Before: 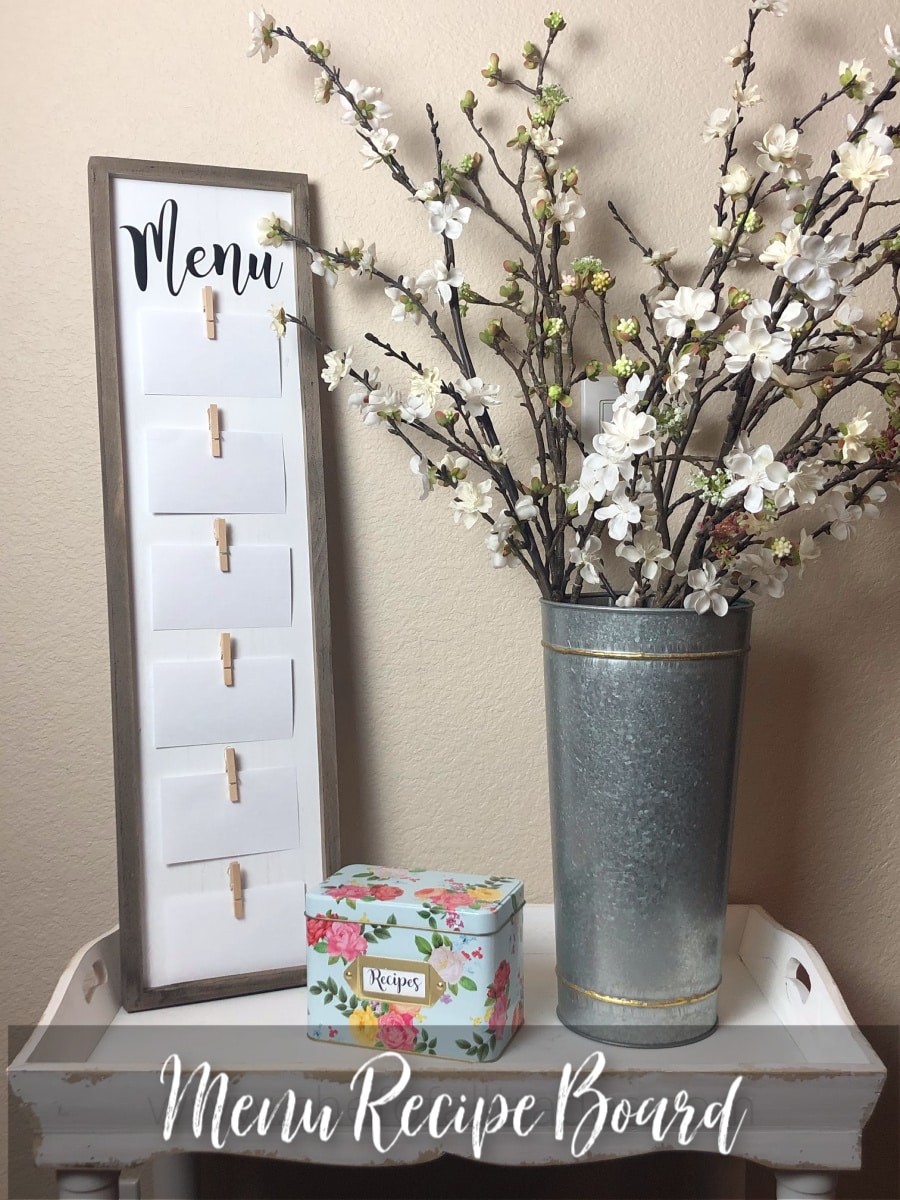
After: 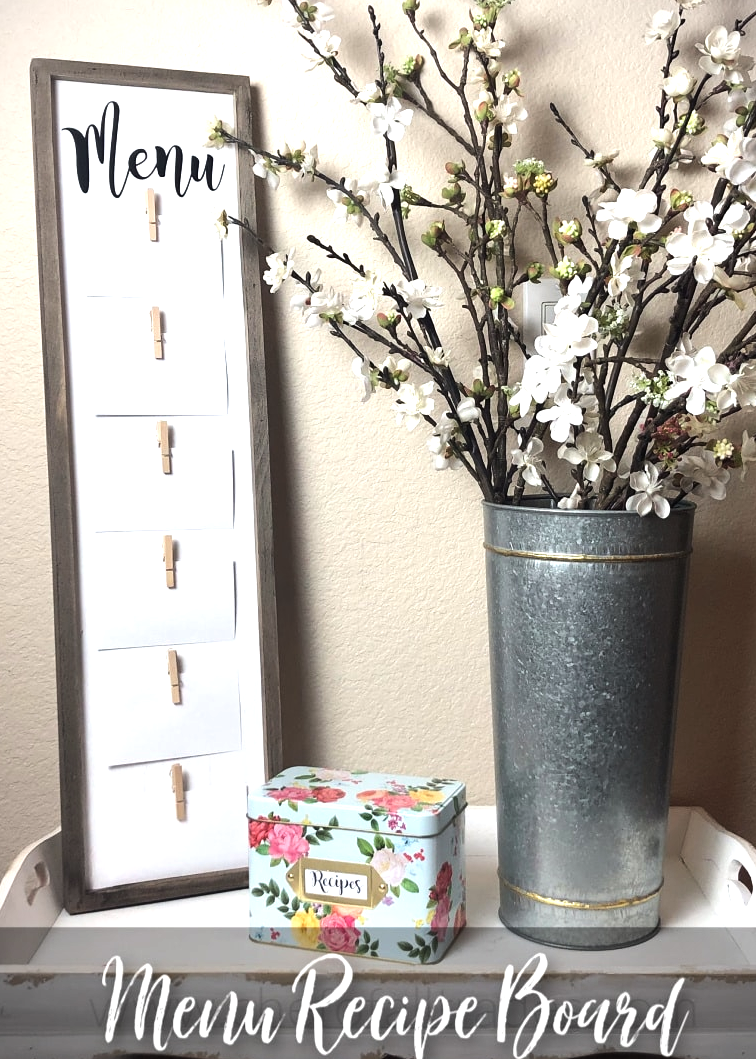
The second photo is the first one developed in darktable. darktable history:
tone equalizer: -8 EV -0.75 EV, -7 EV -0.7 EV, -6 EV -0.6 EV, -5 EV -0.4 EV, -3 EV 0.4 EV, -2 EV 0.6 EV, -1 EV 0.7 EV, +0 EV 0.75 EV, edges refinement/feathering 500, mask exposure compensation -1.57 EV, preserve details no
vignetting: fall-off start 91.19%
crop: left 6.446%, top 8.188%, right 9.538%, bottom 3.548%
